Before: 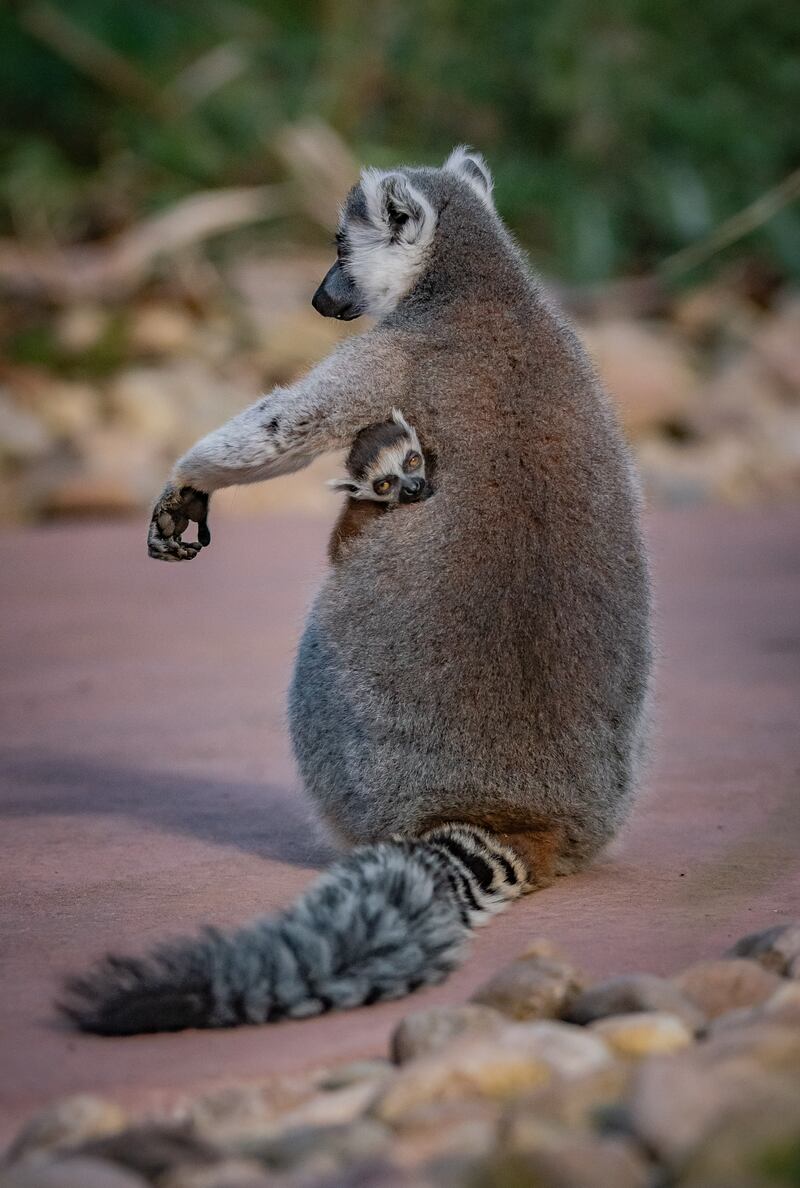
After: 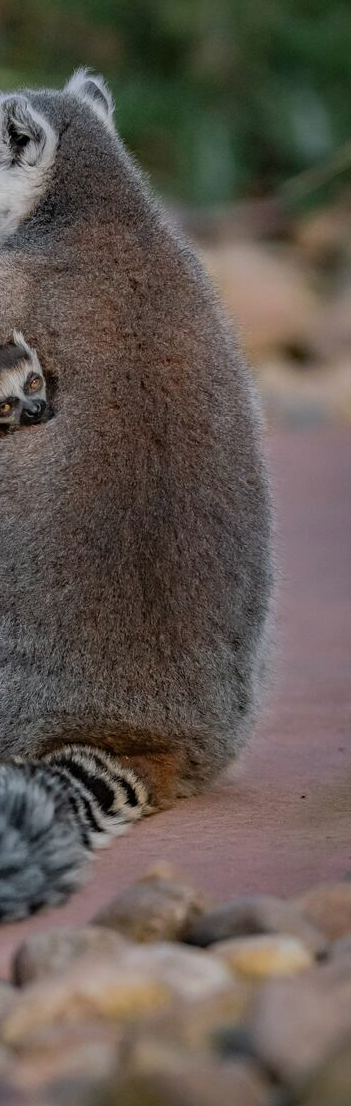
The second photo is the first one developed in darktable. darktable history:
crop: left 47.394%, top 6.648%, right 7.982%
exposure: exposure -0.116 EV, compensate highlight preservation false
